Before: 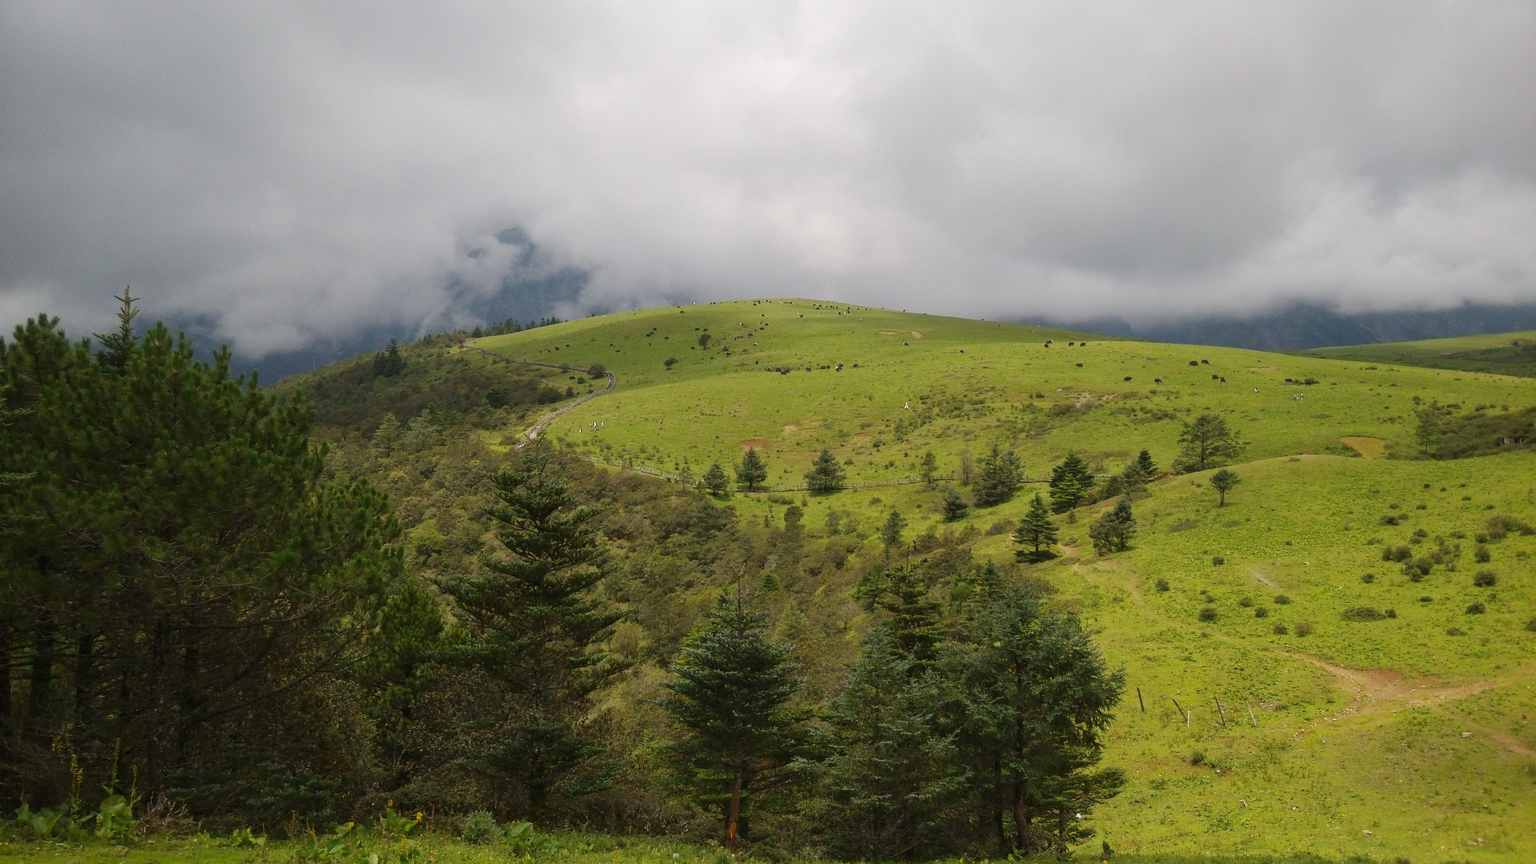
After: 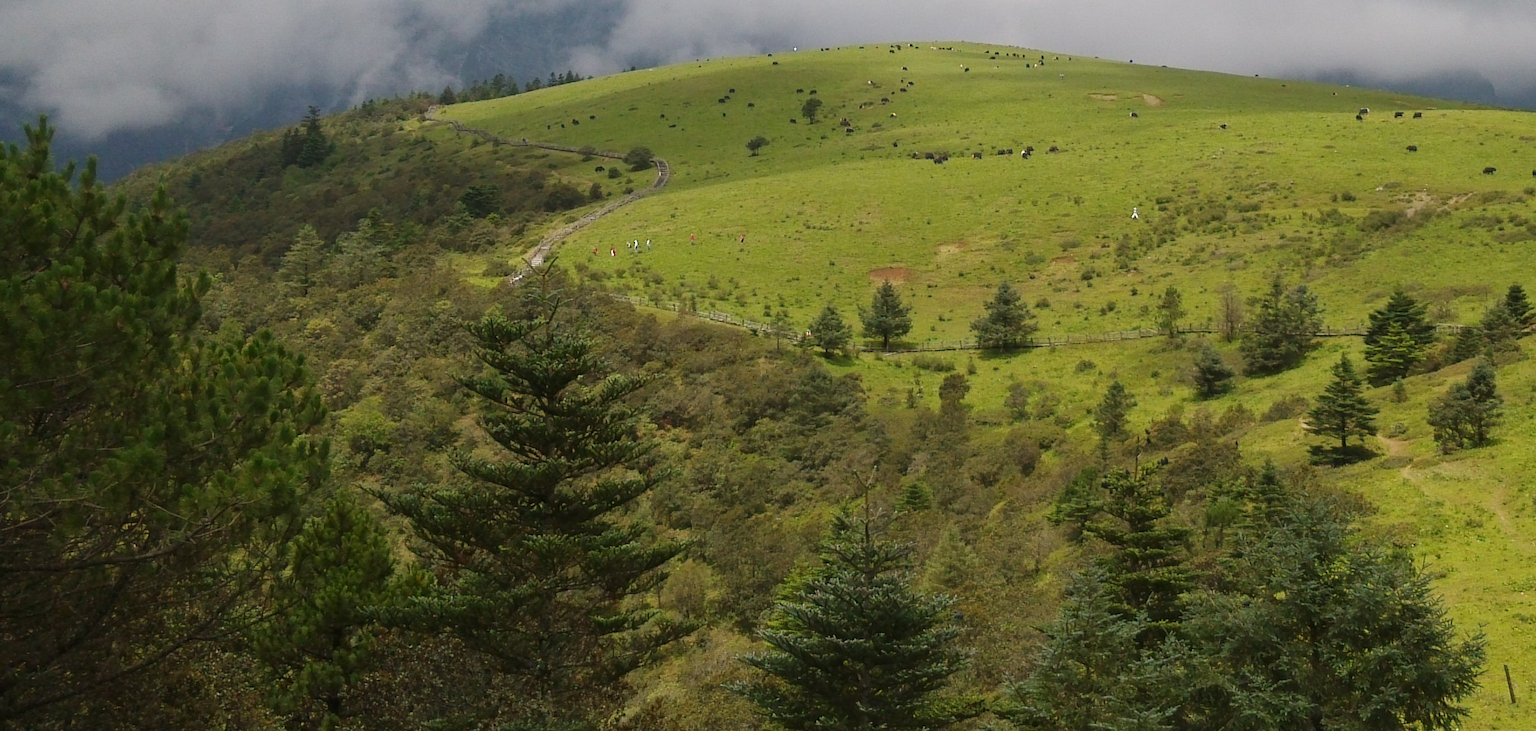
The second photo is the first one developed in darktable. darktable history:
crop: left 12.897%, top 31.566%, right 24.636%, bottom 15.529%
